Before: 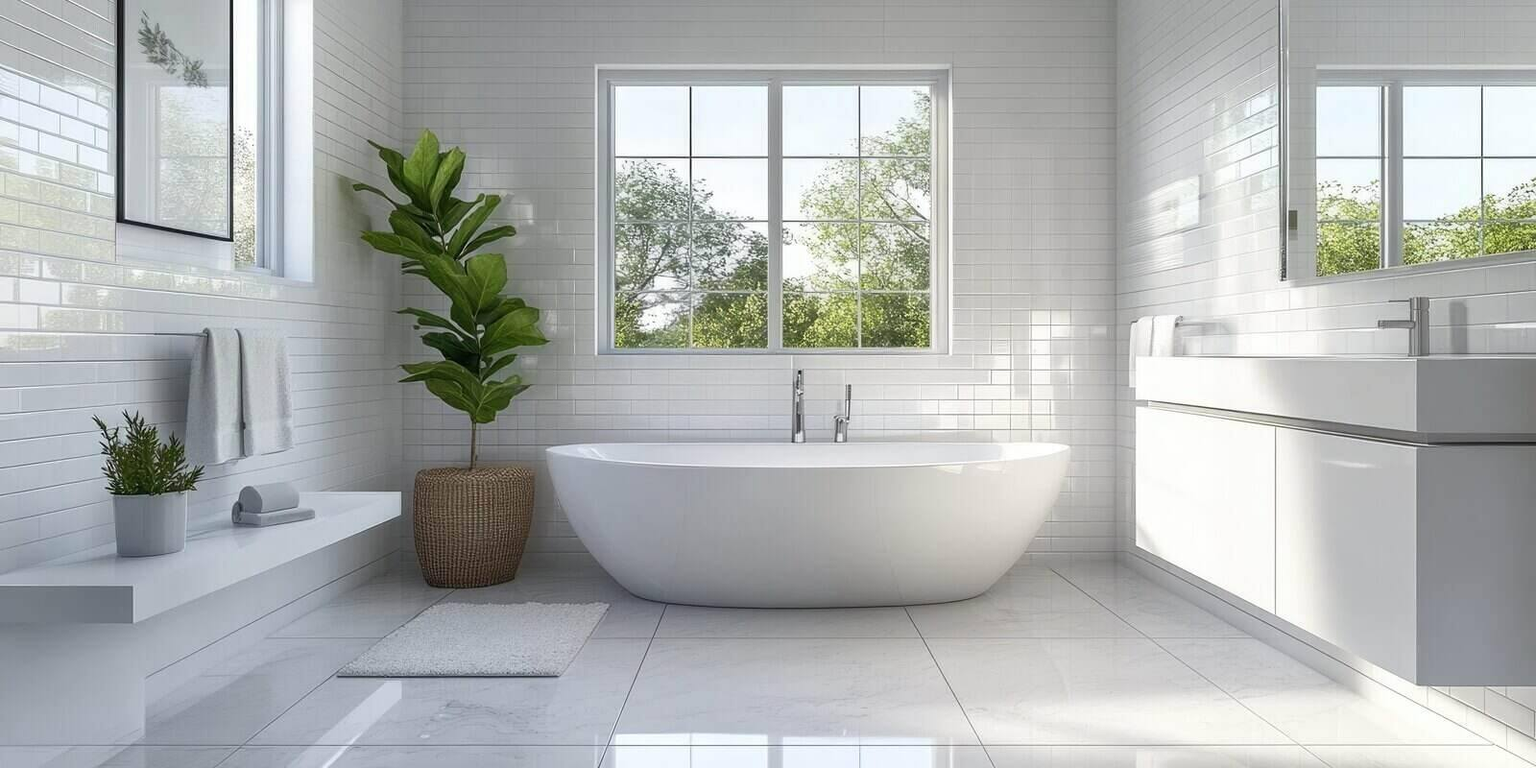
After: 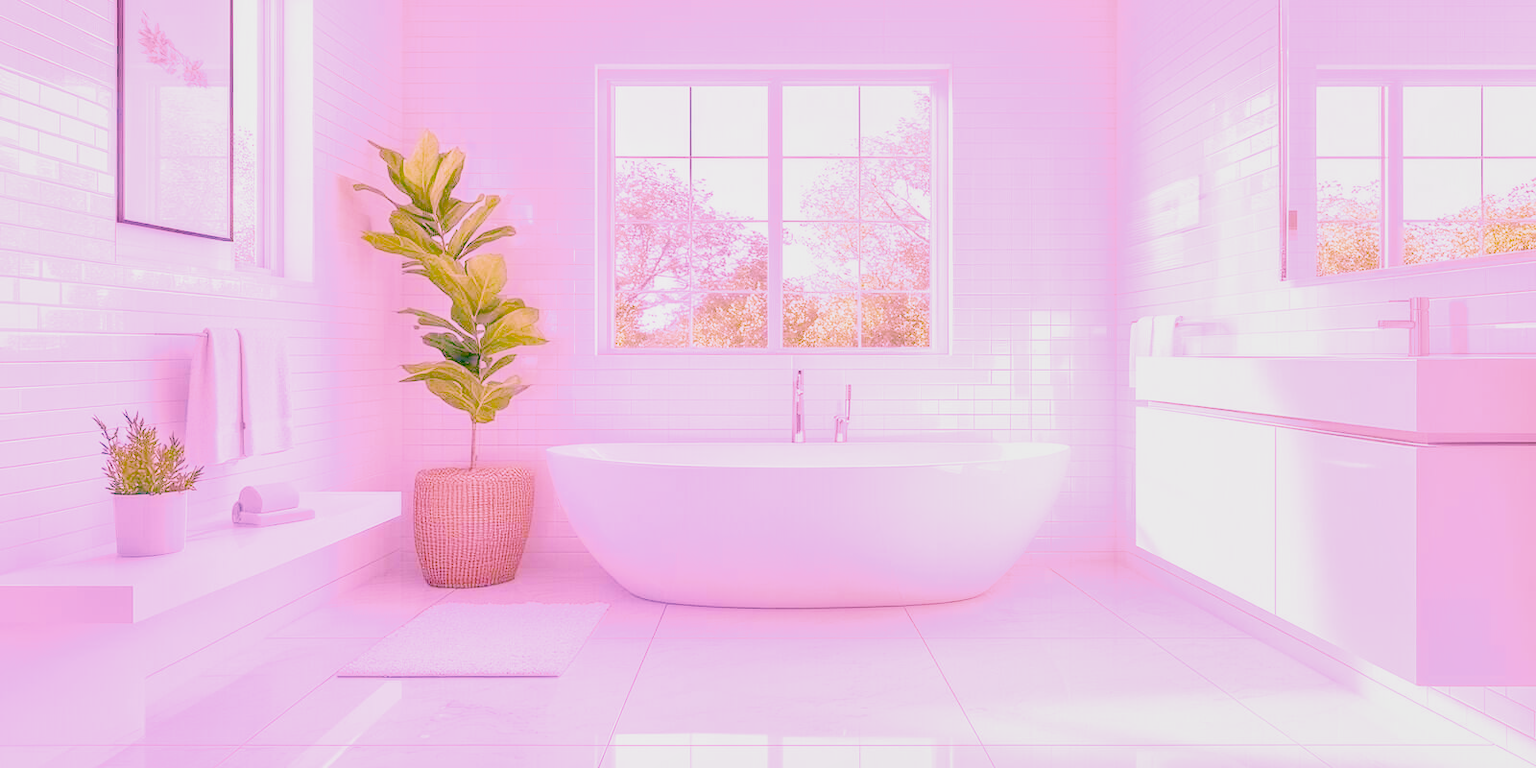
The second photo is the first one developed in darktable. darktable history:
raw chromatic aberrations: on, module defaults
color balance rgb: perceptual saturation grading › global saturation 25%, global vibrance 20%
highlight reconstruction: method reconstruct color, iterations 1, diameter of reconstruction 64 px
hot pixels: on, module defaults
lens correction: scale 1, crop 1, focal 35, aperture 2.8, distance 1000, camera "Canon EOS RP", lens "Canon RF 35mm F1.8 MACRO IS STM"
exposure: black level correction 0.001, exposure 1.398 EV, compensate exposure bias true, compensate highlight preservation false
haze removal: compatibility mode true, adaptive false
local contrast: detail 130%
white balance: red 2.064, blue 1.605
shadows and highlights: shadows 25, white point adjustment -3, highlights -30
filmic rgb: black relative exposure -16 EV, white relative exposure 6.12 EV, hardness 5.22
velvia: on, module defaults
tone equalizer "mask blending: all purposes": on, module defaults
